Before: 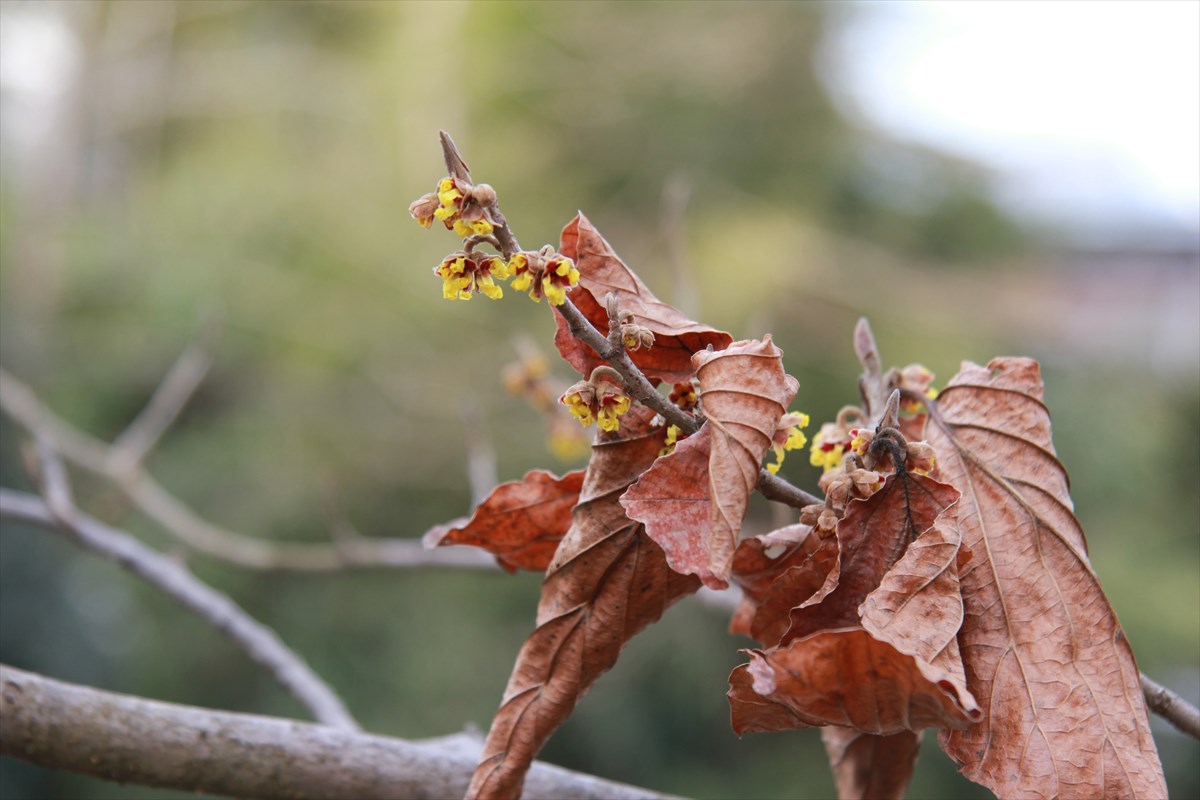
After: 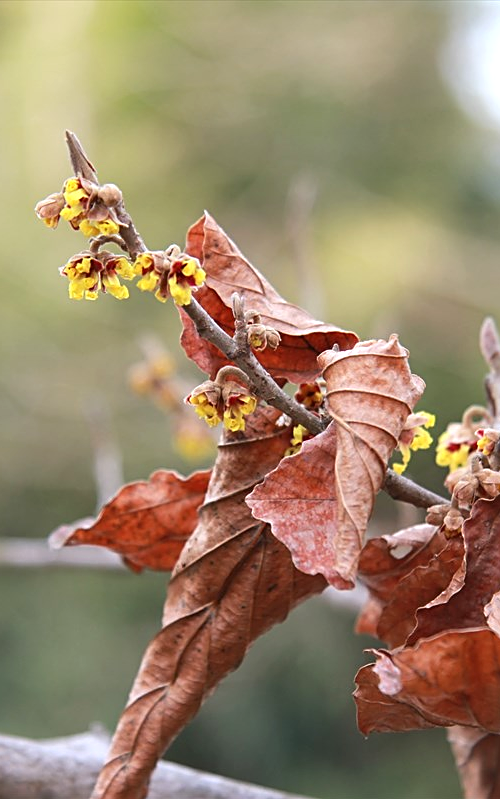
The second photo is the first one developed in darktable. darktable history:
crop: left 31.229%, right 27.105%
sharpen: on, module defaults
exposure: exposure 0.426 EV, compensate highlight preservation false
